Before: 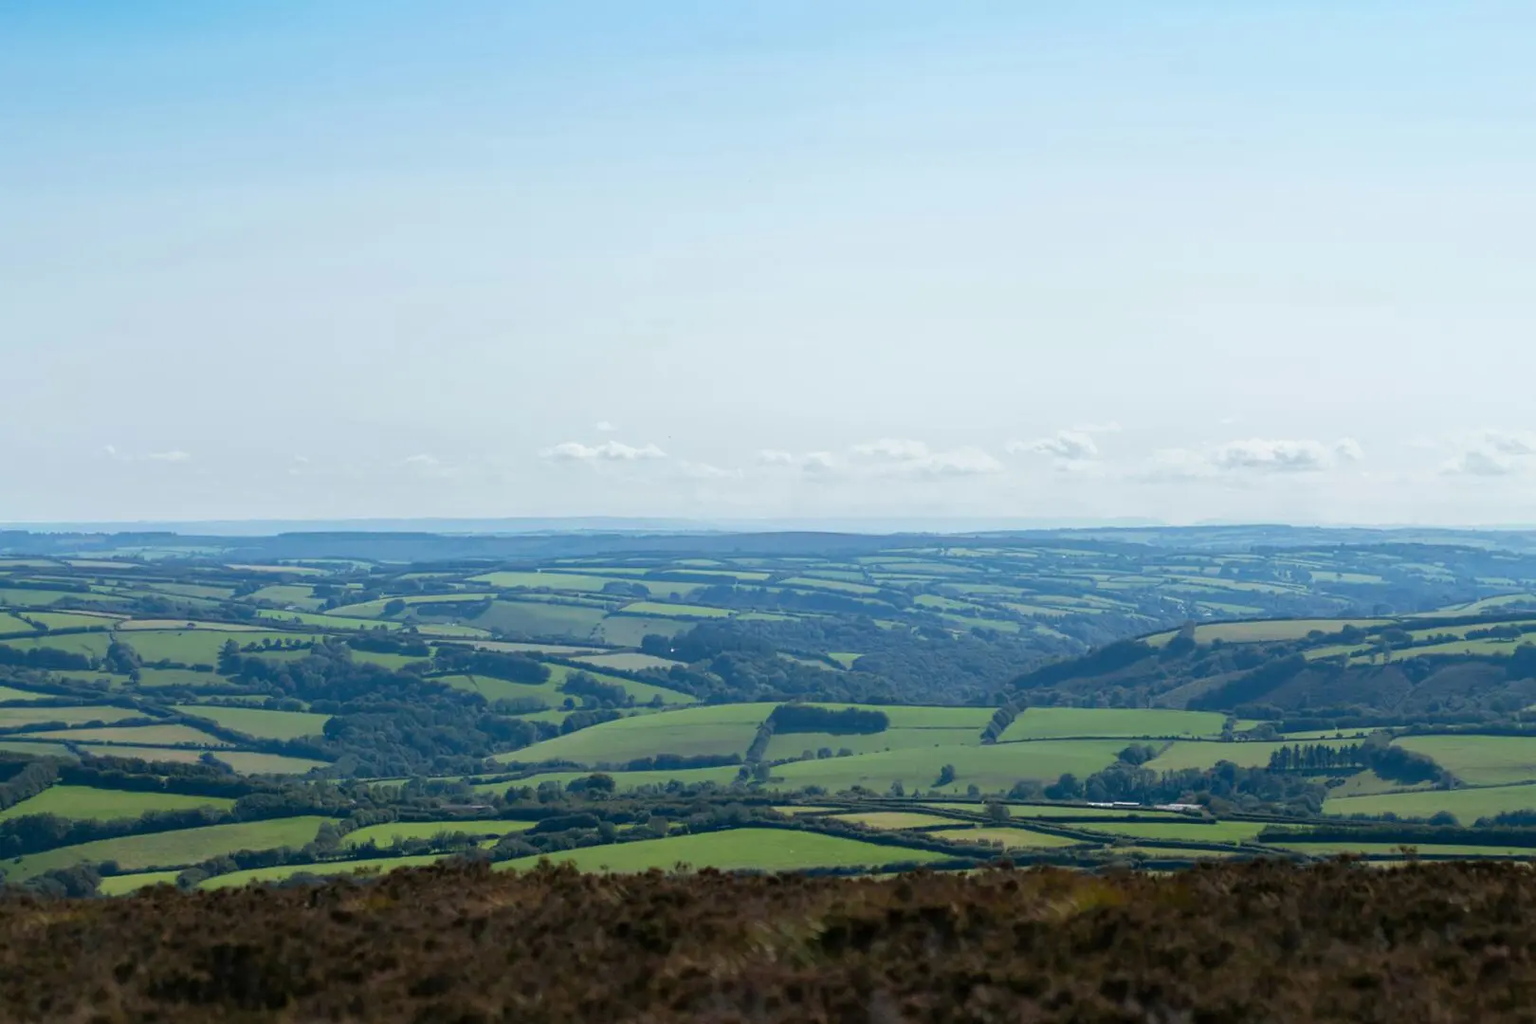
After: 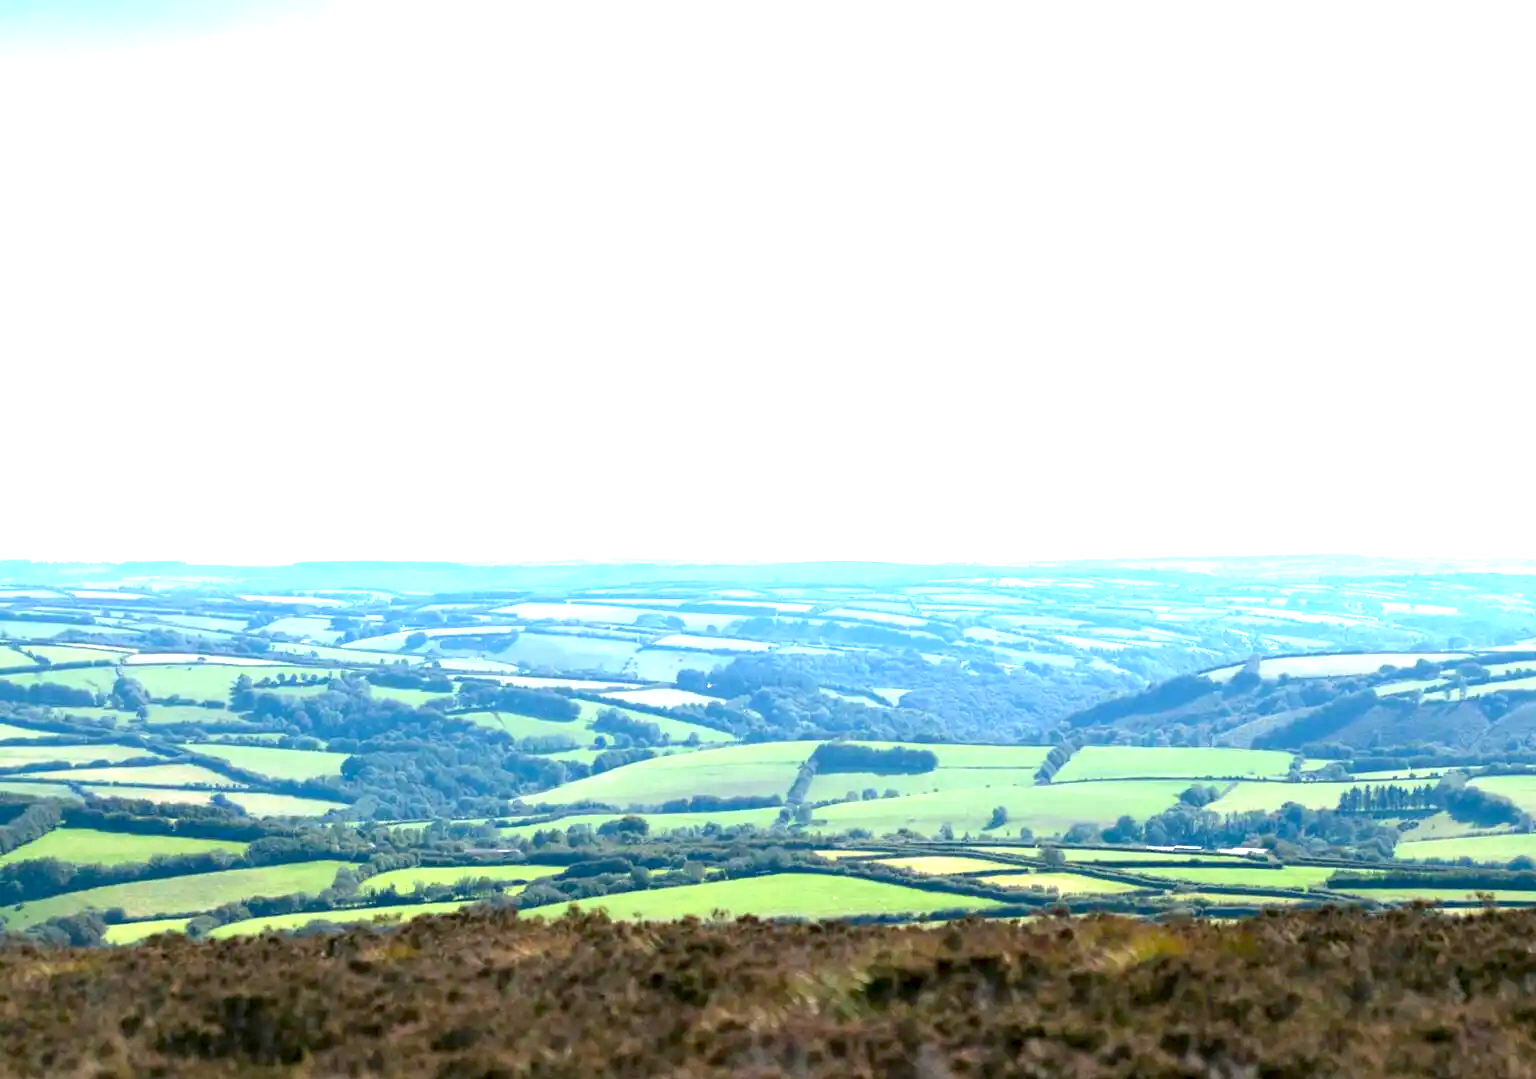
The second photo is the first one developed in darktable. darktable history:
crop and rotate: left 0%, right 5.129%
exposure: black level correction 0.001, exposure 2.001 EV, compensate highlight preservation false
